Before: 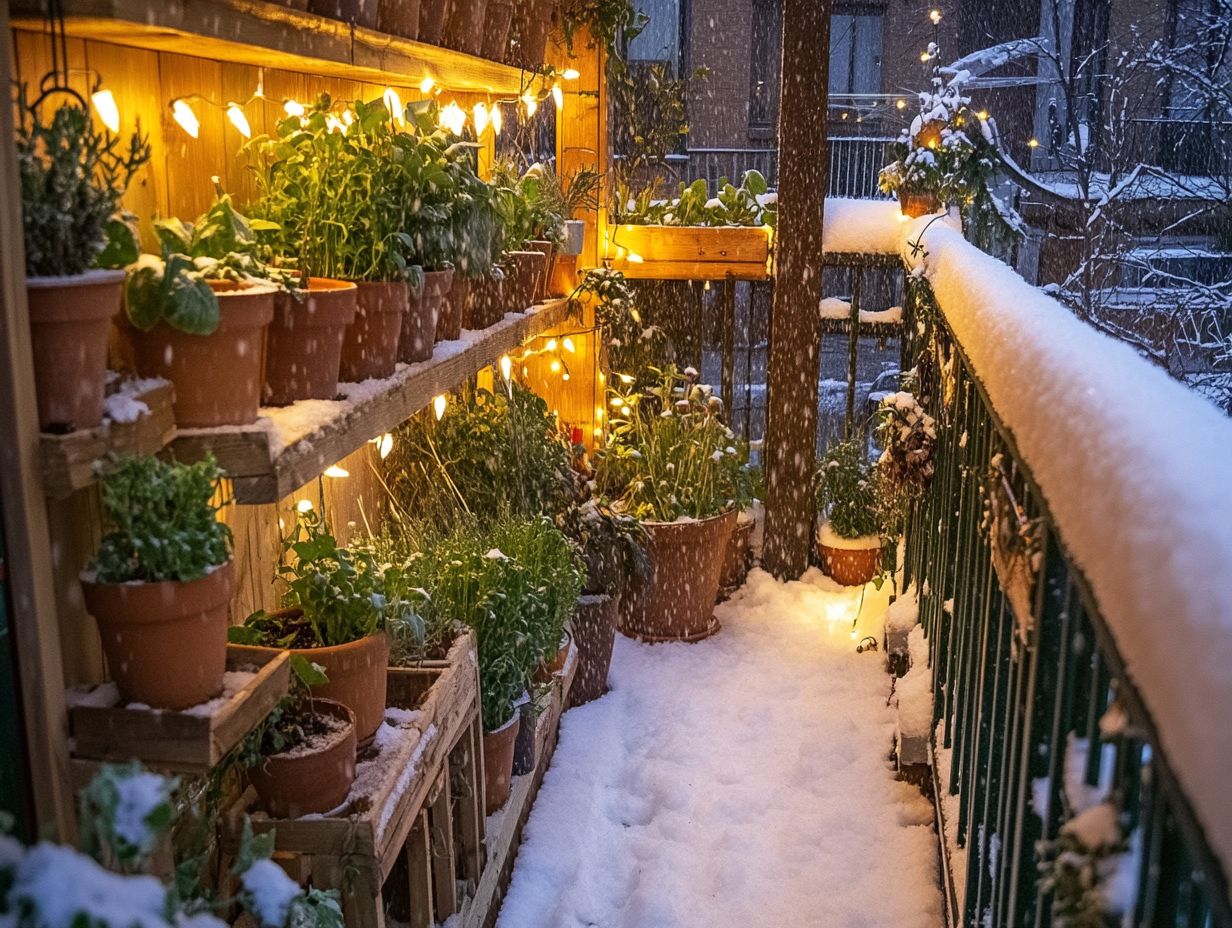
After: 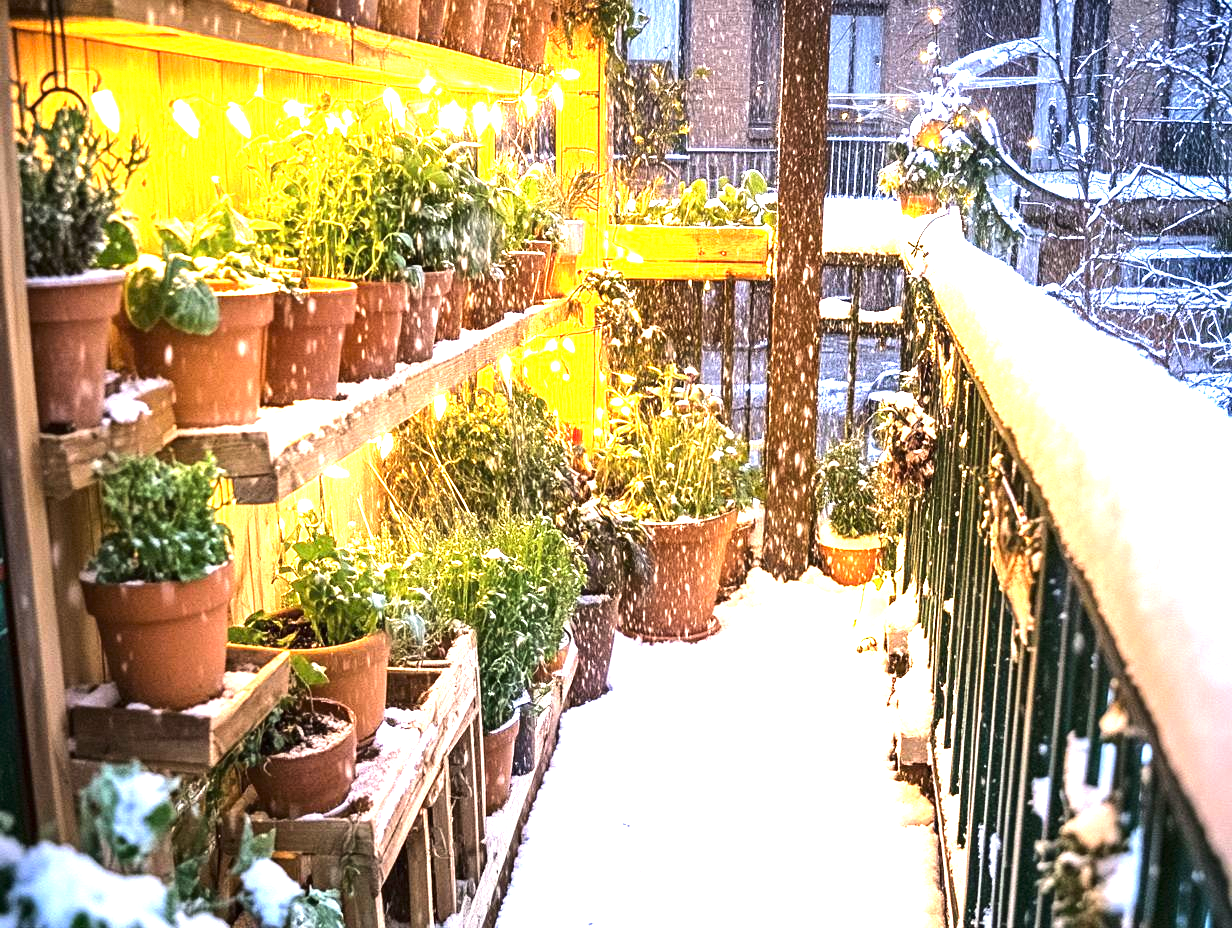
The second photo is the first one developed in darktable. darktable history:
exposure: exposure 2 EV, compensate highlight preservation false
tone equalizer: -8 EV -0.75 EV, -7 EV -0.7 EV, -6 EV -0.6 EV, -5 EV -0.4 EV, -3 EV 0.4 EV, -2 EV 0.6 EV, -1 EV 0.7 EV, +0 EV 0.75 EV, edges refinement/feathering 500, mask exposure compensation -1.57 EV, preserve details no
tone curve: preserve colors none
